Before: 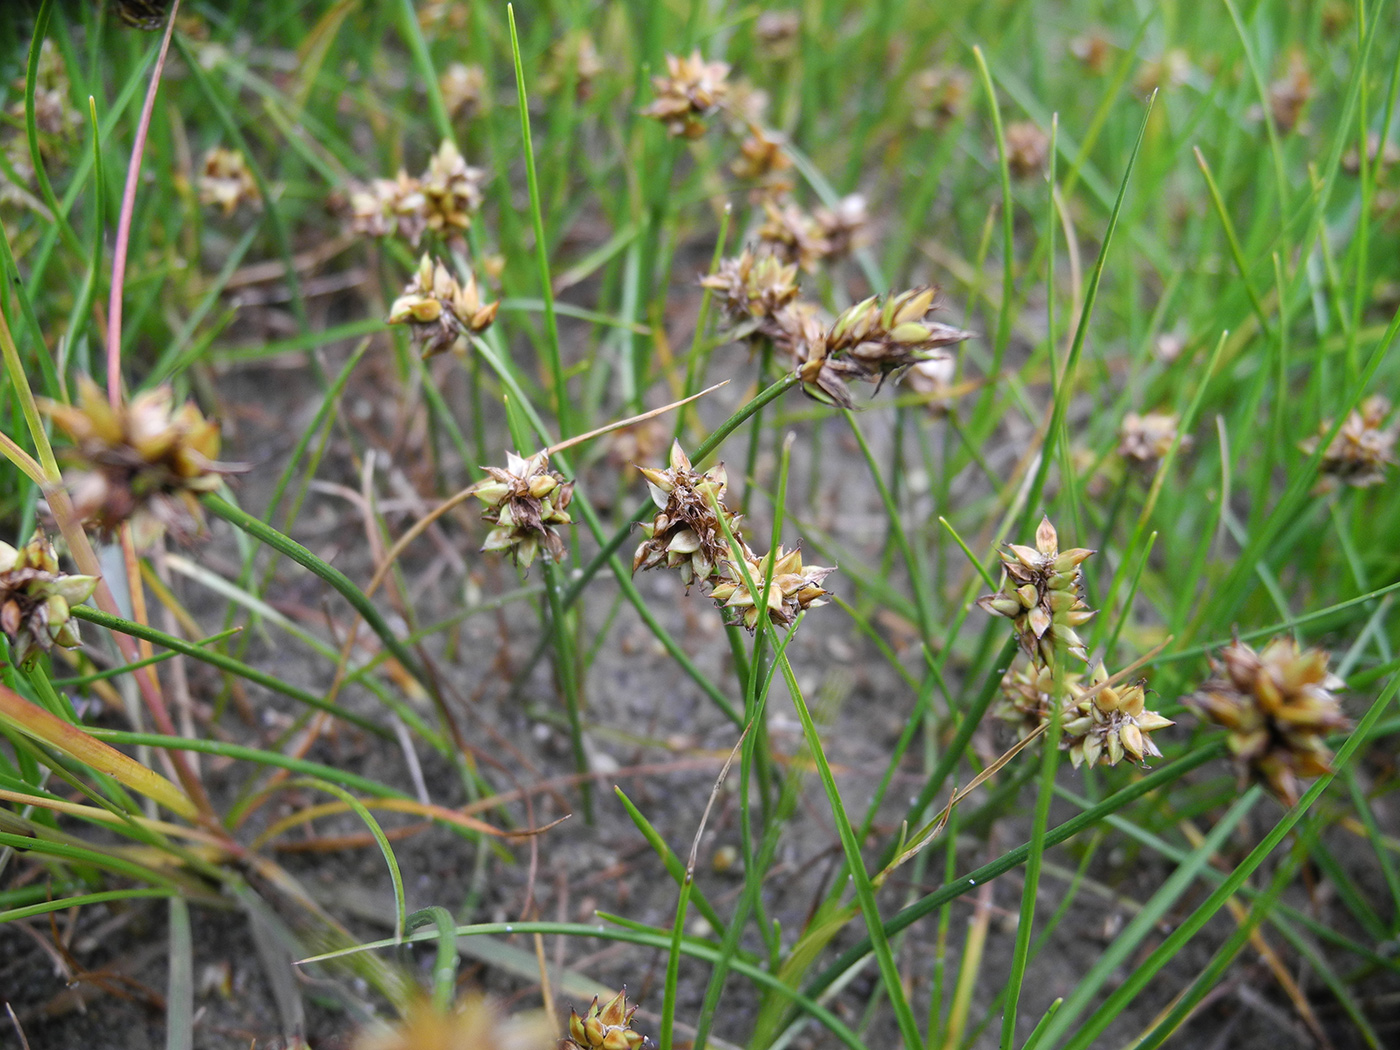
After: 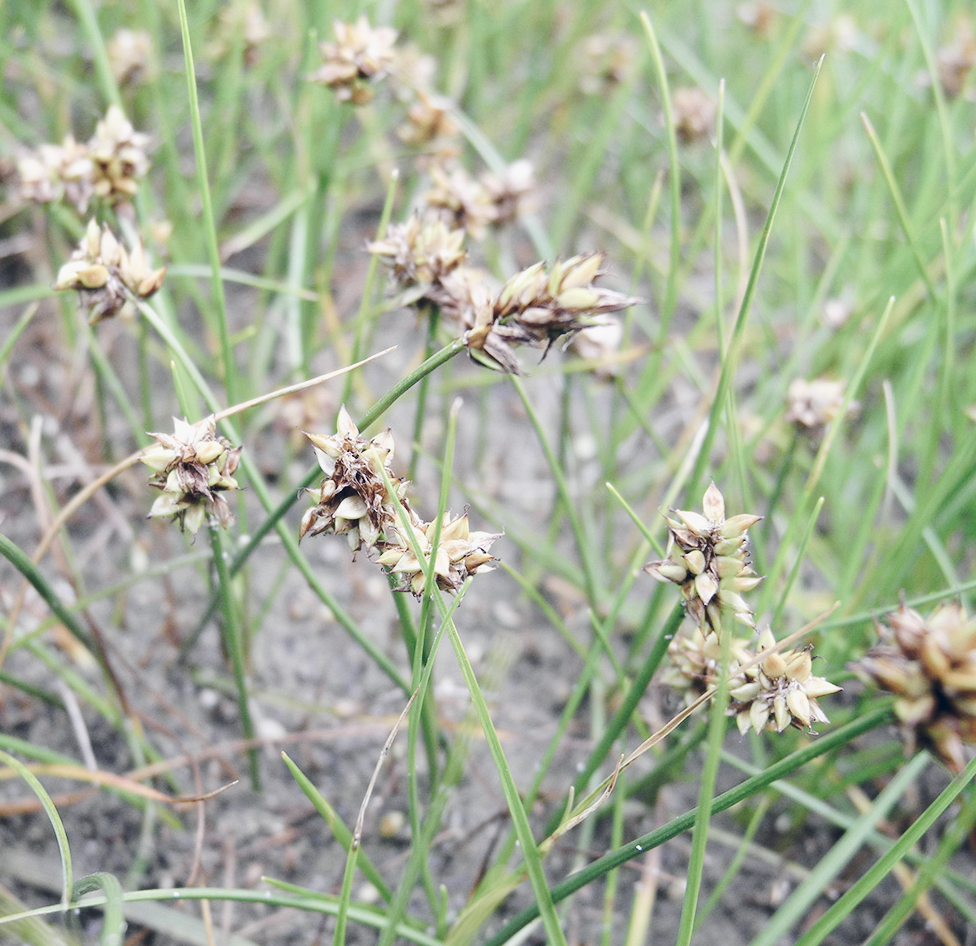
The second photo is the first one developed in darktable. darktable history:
tone equalizer: mask exposure compensation -0.514 EV
crop and rotate: left 23.816%, top 3.36%, right 6.425%, bottom 6.508%
color balance rgb: global offset › chroma 0.1%, global offset › hue 254.33°, perceptual saturation grading › global saturation -31.916%
base curve: curves: ch0 [(0, 0) (0.025, 0.046) (0.112, 0.277) (0.467, 0.74) (0.814, 0.929) (1, 0.942)], preserve colors none
contrast brightness saturation: saturation -0.056
exposure: compensate exposure bias true, compensate highlight preservation false
